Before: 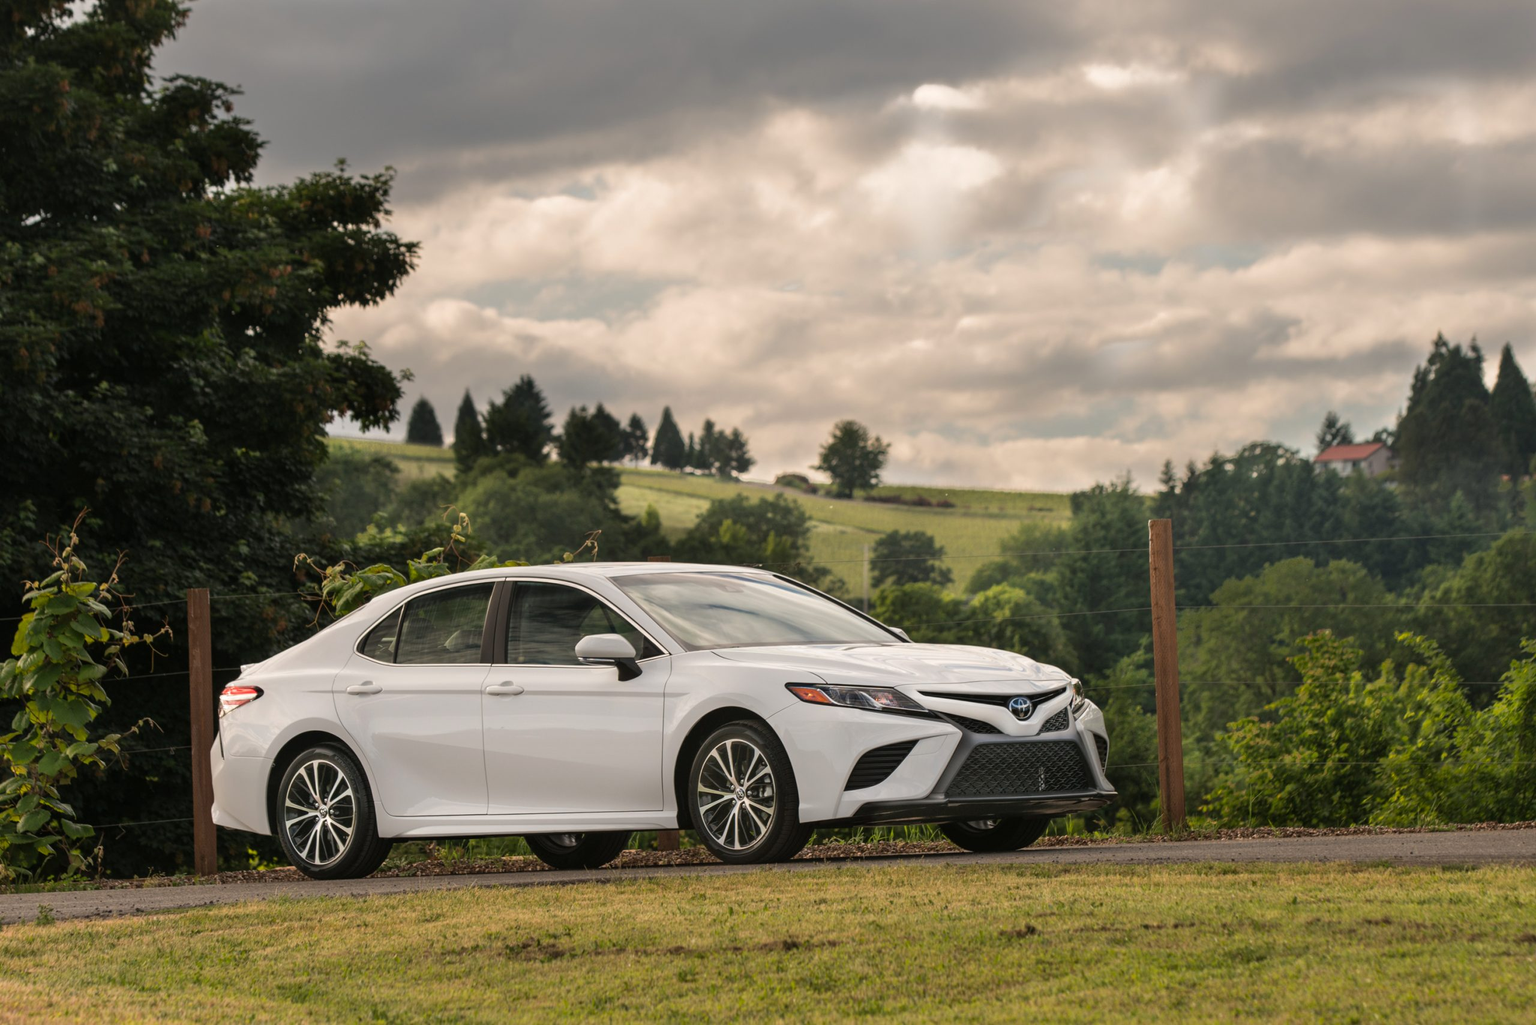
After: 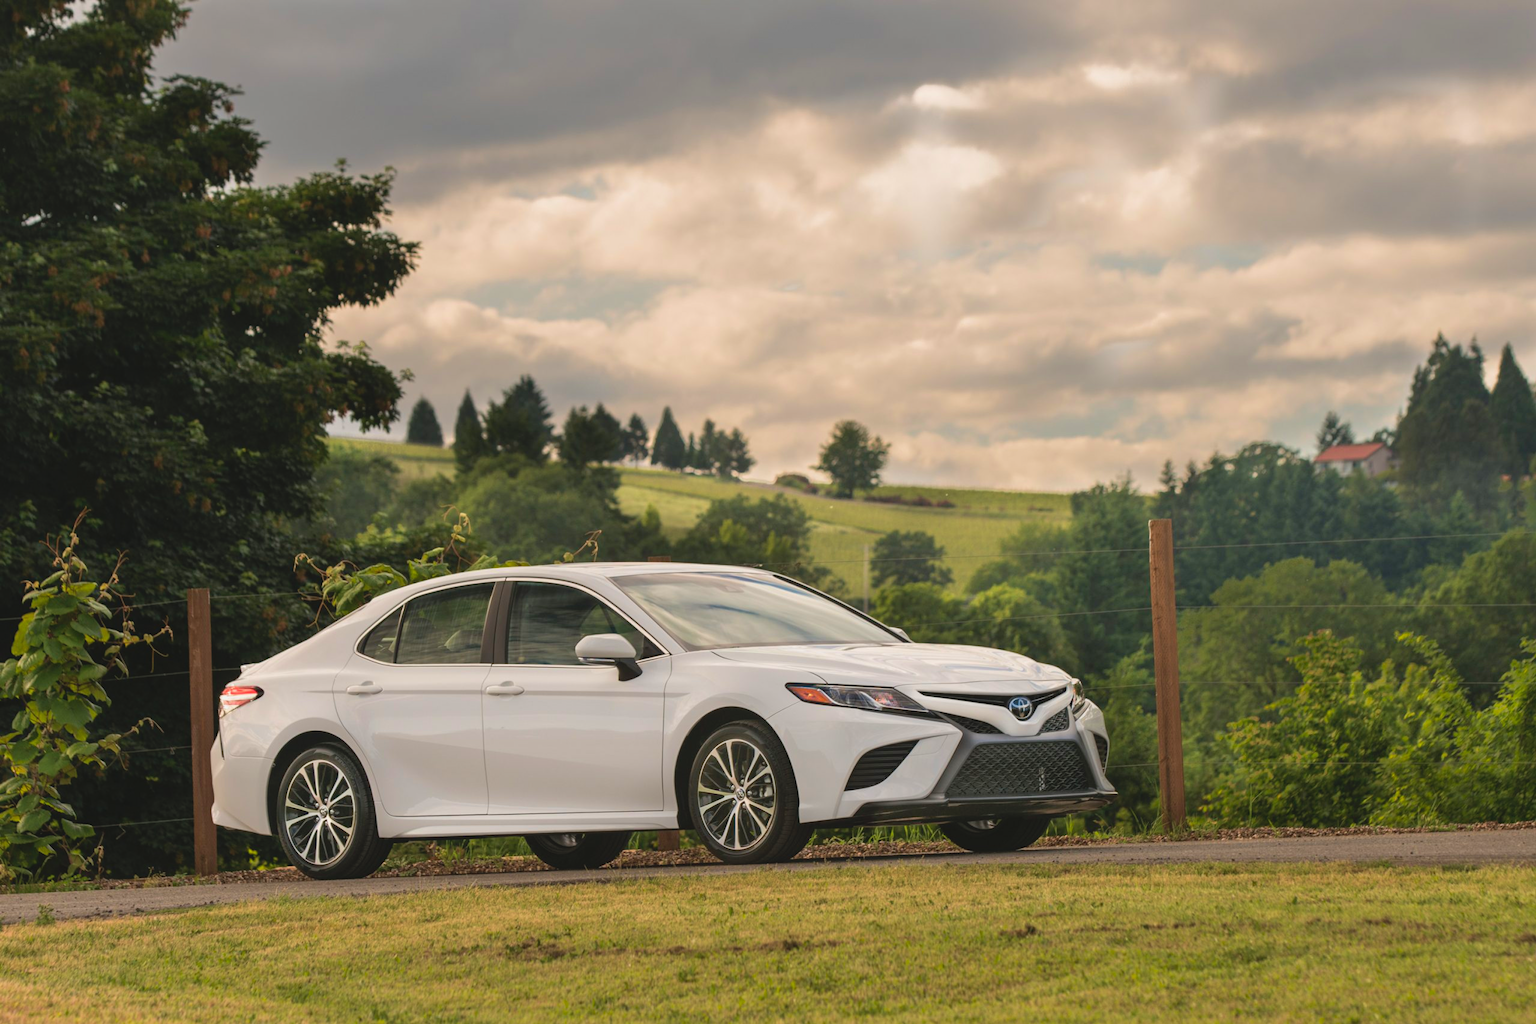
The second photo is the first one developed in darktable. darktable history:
contrast brightness saturation: contrast -0.092, brightness 0.048, saturation 0.078
velvia: on, module defaults
